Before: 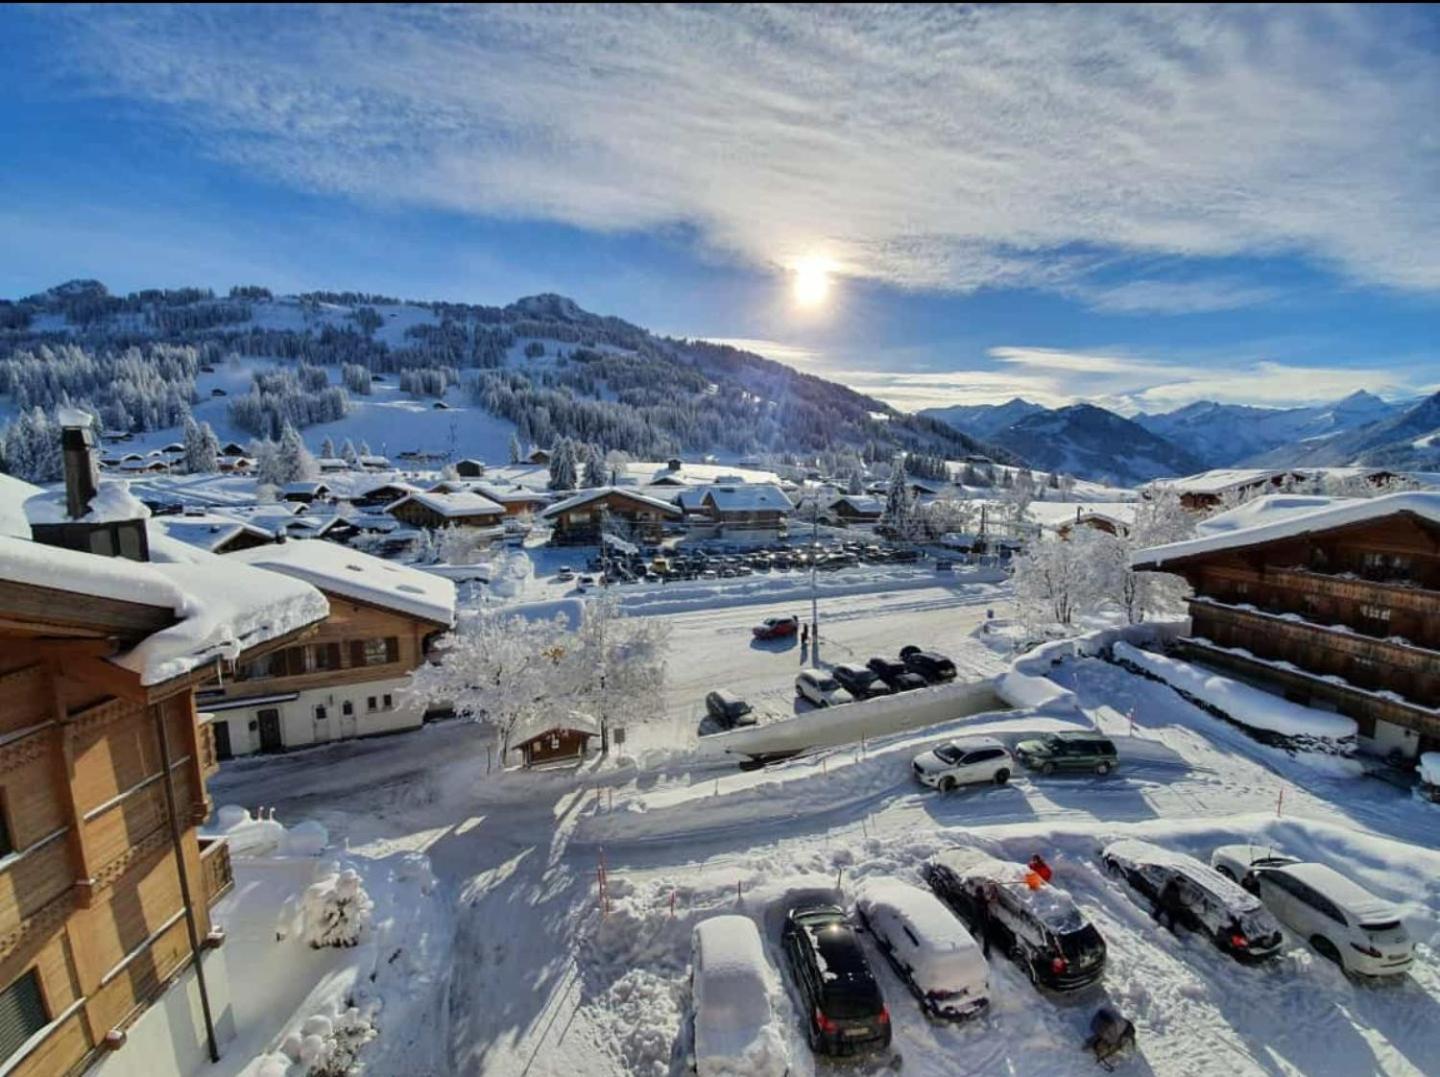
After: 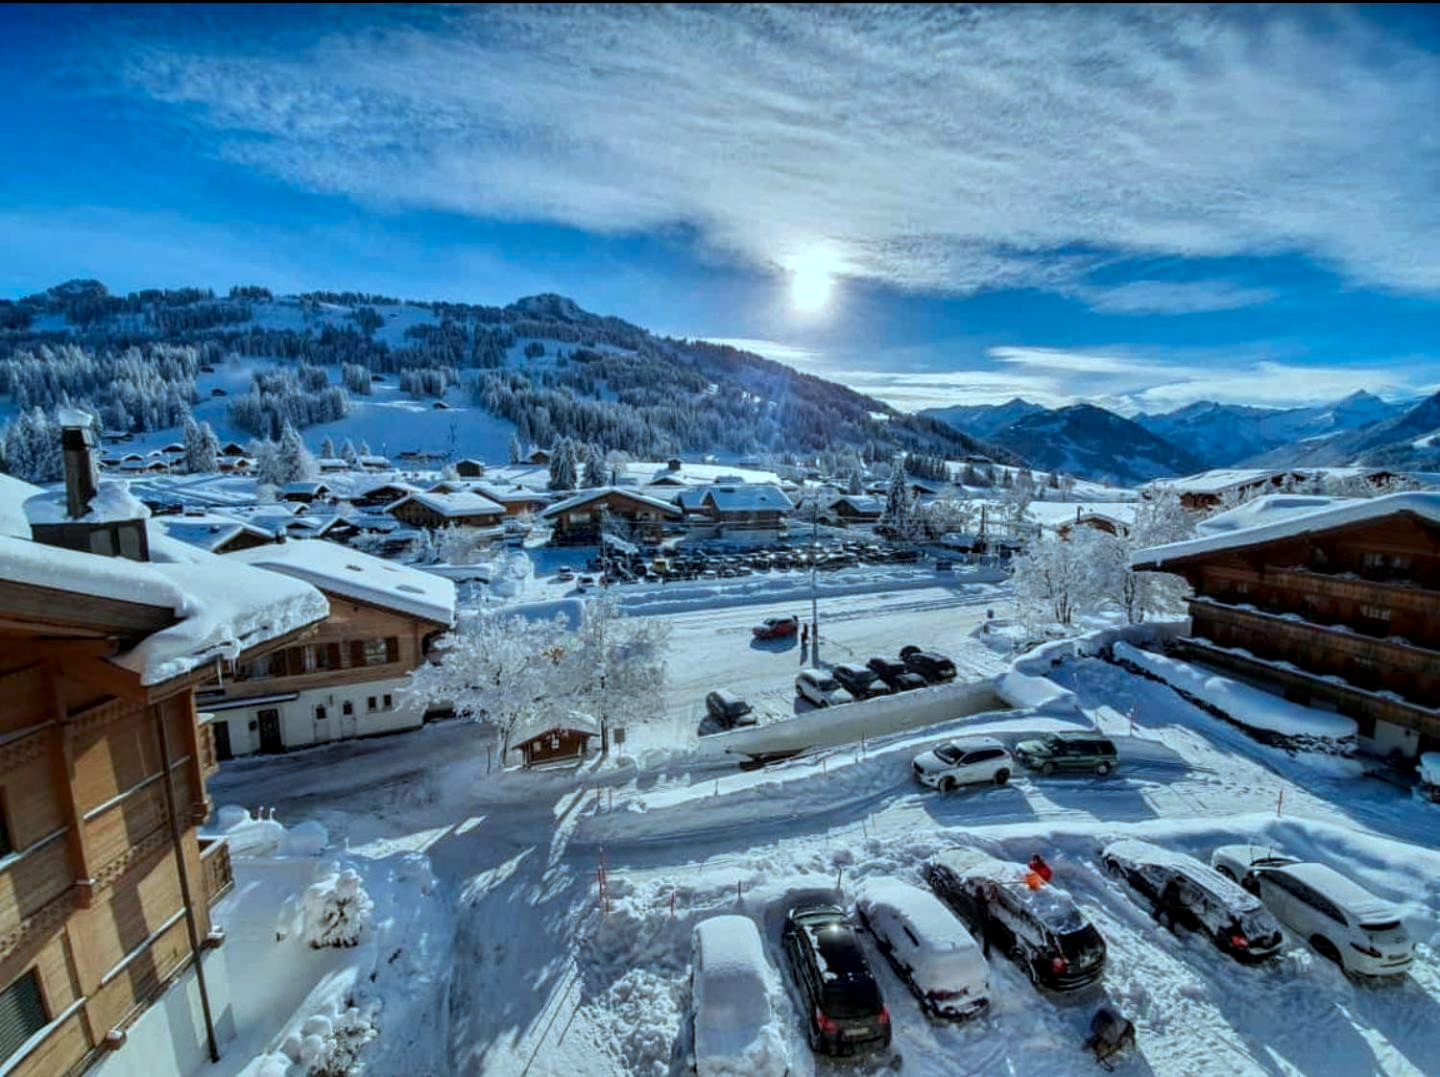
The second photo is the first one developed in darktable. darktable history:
color correction: highlights a* -10.45, highlights b* -19.55
local contrast: on, module defaults
shadows and highlights: shadows -88.07, highlights -37.18, highlights color adjustment 48.99%, soften with gaussian
